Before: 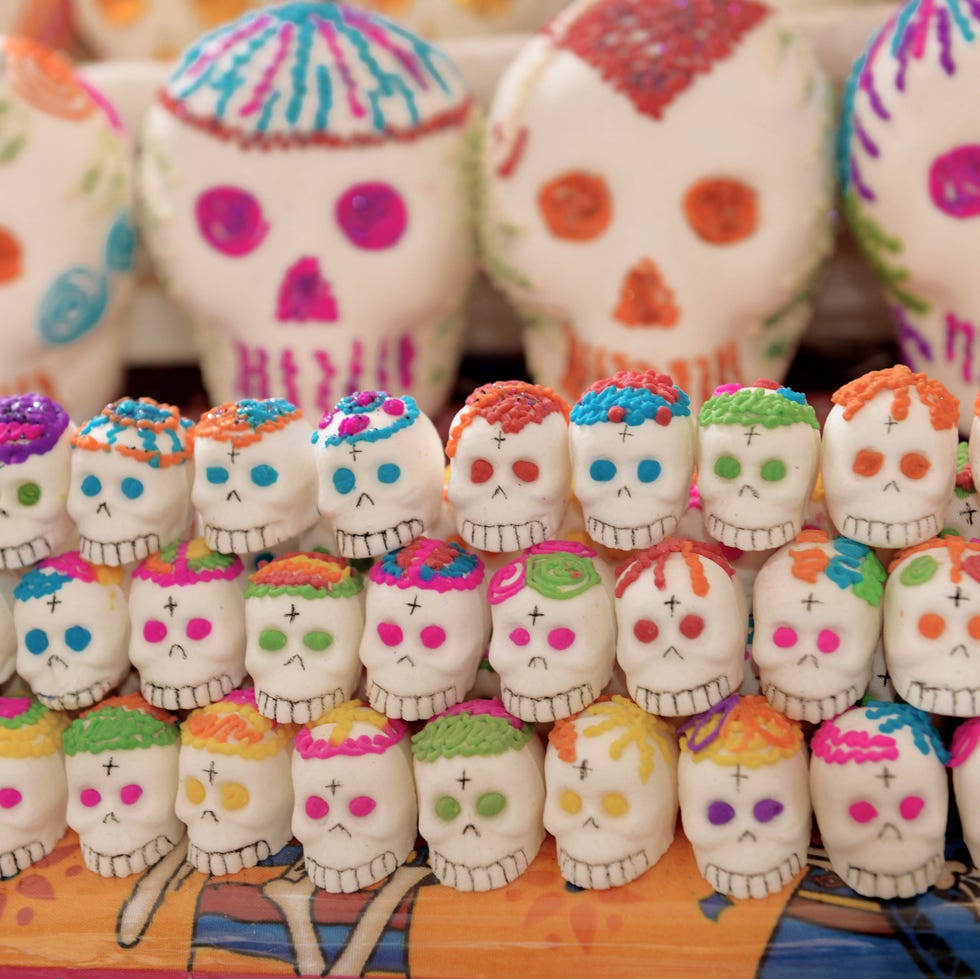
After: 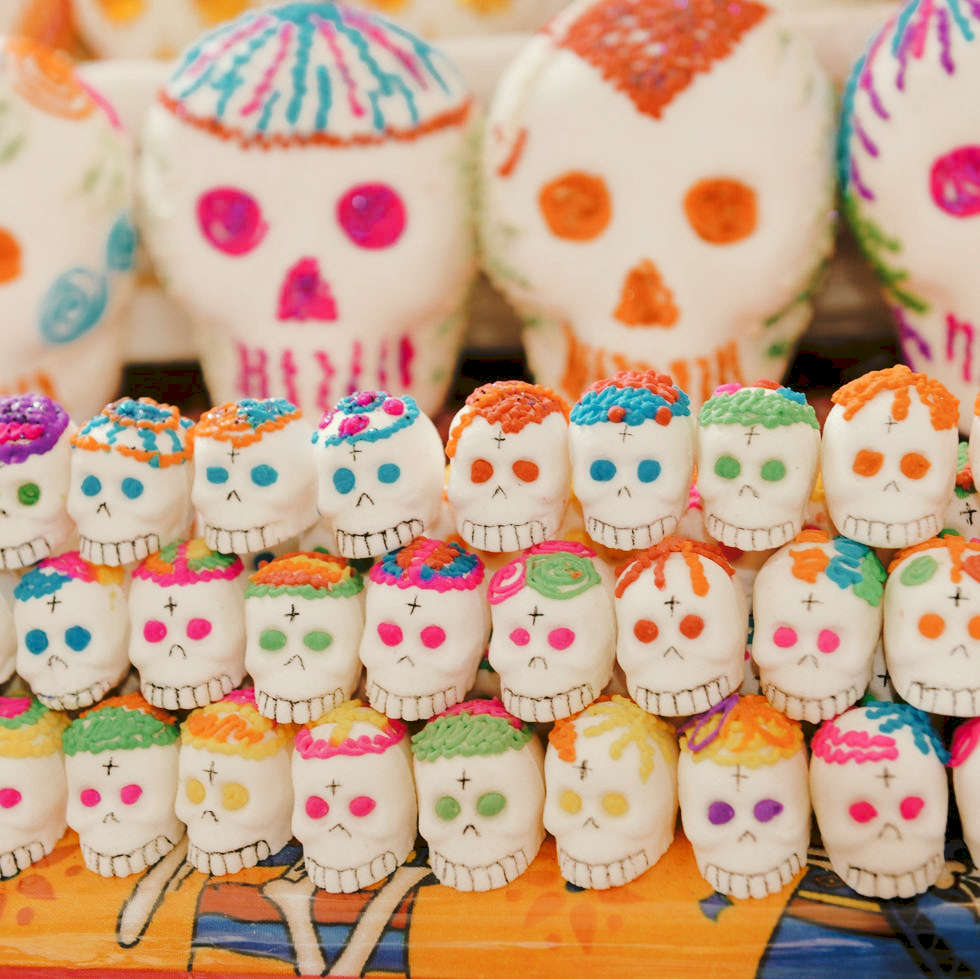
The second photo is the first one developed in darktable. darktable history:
tone curve: curves: ch0 [(0, 0) (0.003, 0.096) (0.011, 0.097) (0.025, 0.096) (0.044, 0.099) (0.069, 0.109) (0.1, 0.129) (0.136, 0.149) (0.177, 0.176) (0.224, 0.22) (0.277, 0.288) (0.335, 0.385) (0.399, 0.49) (0.468, 0.581) (0.543, 0.661) (0.623, 0.729) (0.709, 0.79) (0.801, 0.849) (0.898, 0.912) (1, 1)], preserve colors none
color look up table: target L [95.99, 89.52, 90.52, 84.75, 68.88, 64.39, 66.36, 52.6, 45.39, 44.62, 37.91, 34.5, 15.2, 200.56, 83.88, 82.56, 79.09, 66.99, 71.13, 57.03, 49.43, 49.51, 47.63, 47.18, 47.65, 30.86, 32.1, 30.51, 81.78, 60.96, 65.57, 72.14, 55.67, 50.37, 49.65, 46.13, 40.39, 32.86, 31.18, 24.4, 11.36, 2.493, 86.45, 86.34, 78.42, 59.19, 50.08, 40.92, 10.66], target a [-10.93, -29.41, -24.54, -42.96, -40.49, -37.24, -6.824, -50.07, -33.74, -18.45, -28.97, -23.44, -30.76, 0, 11.15, -0.783, 11.46, 40.22, 6.664, 59.49, 4.769, 32.69, 43.46, 72.17, 65.8, 3.991, 21.16, 37.28, 25.67, 7.306, 18.59, 51.13, 72.2, 43.75, 2.182, 62.76, 42.59, 33.92, 18.3, 6.164, 23.14, 15.85, -47.33, -24.98, -44.17, -22.33, -16.84, -15.58, -14.57], target b [29.71, 44.06, 21.72, 21.41, 6.258, 41.66, 25.07, 38.16, 16.9, 4.112, 29.78, 22.08, 25.45, 0, 27.3, 60.97, 80.16, 60.42, 8.179, 32.95, 43.71, 29.83, 49.06, 26.3, 57.91, 6.124, 54.43, 42.53, -8.774, -19.2, -37.03, -27.29, -1.604, 3.551, -5.043, -25.95, -53.81, -19.17, -65.82, -29.94, -38.69, 3.638, -2.095, -6.778, -17.85, -12.42, -39.5, -18.67, 4.436], num patches 49
